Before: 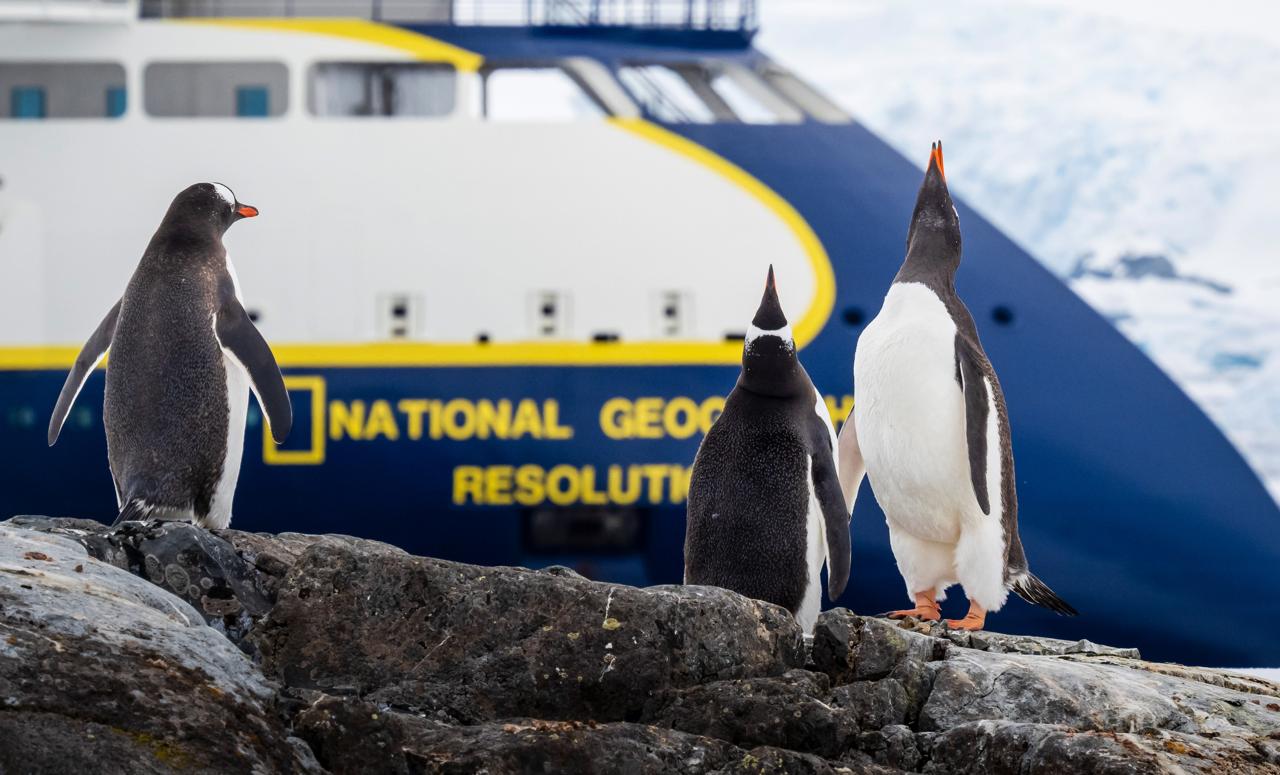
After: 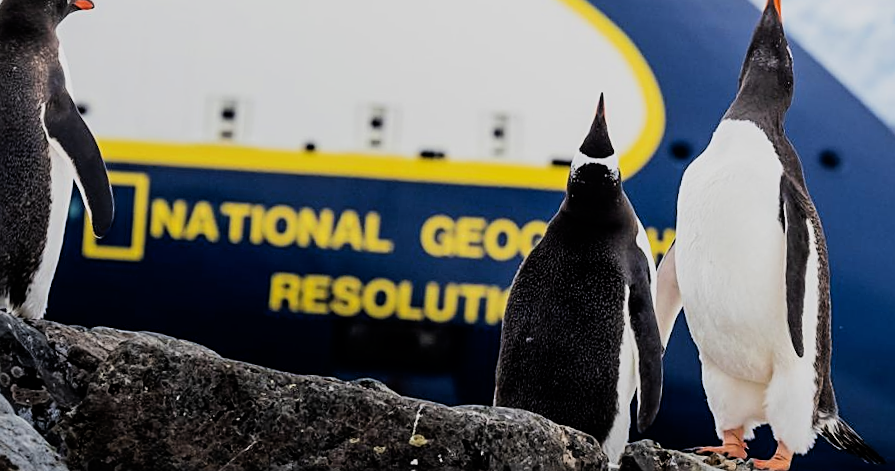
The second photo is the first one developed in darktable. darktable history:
crop and rotate: angle -3.92°, left 9.847%, top 20.544%, right 12.483%, bottom 11.863%
sharpen: on, module defaults
filmic rgb: black relative exposure -7.65 EV, white relative exposure 4.56 EV, threshold 5.96 EV, hardness 3.61, contrast 1.24, iterations of high-quality reconstruction 0, enable highlight reconstruction true
